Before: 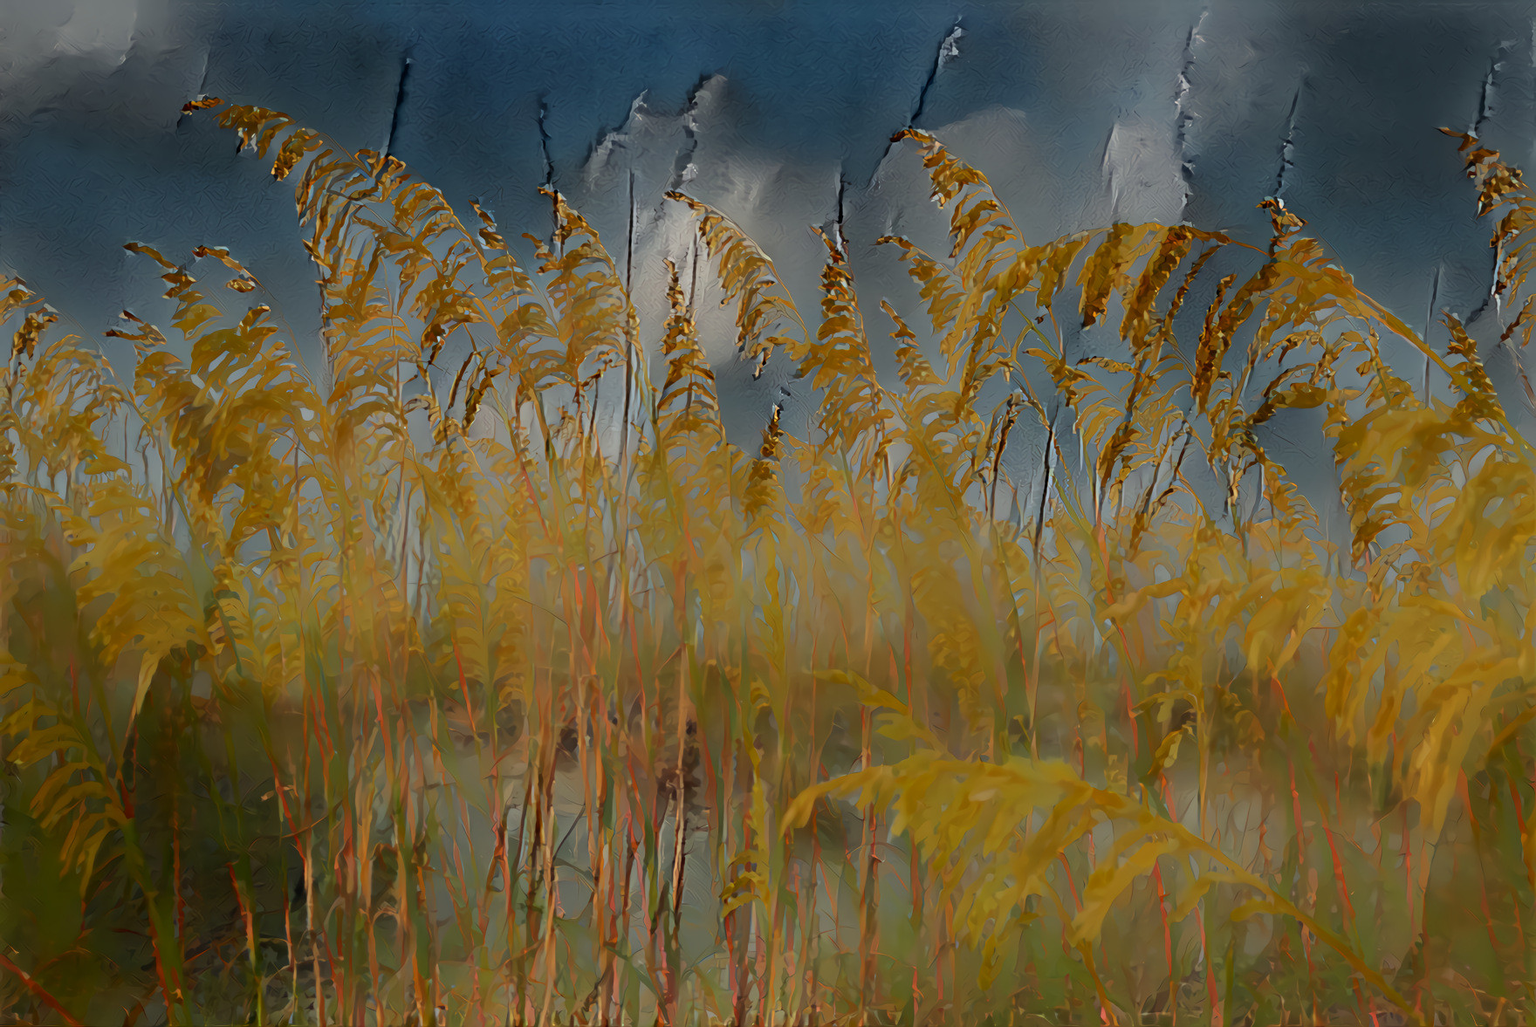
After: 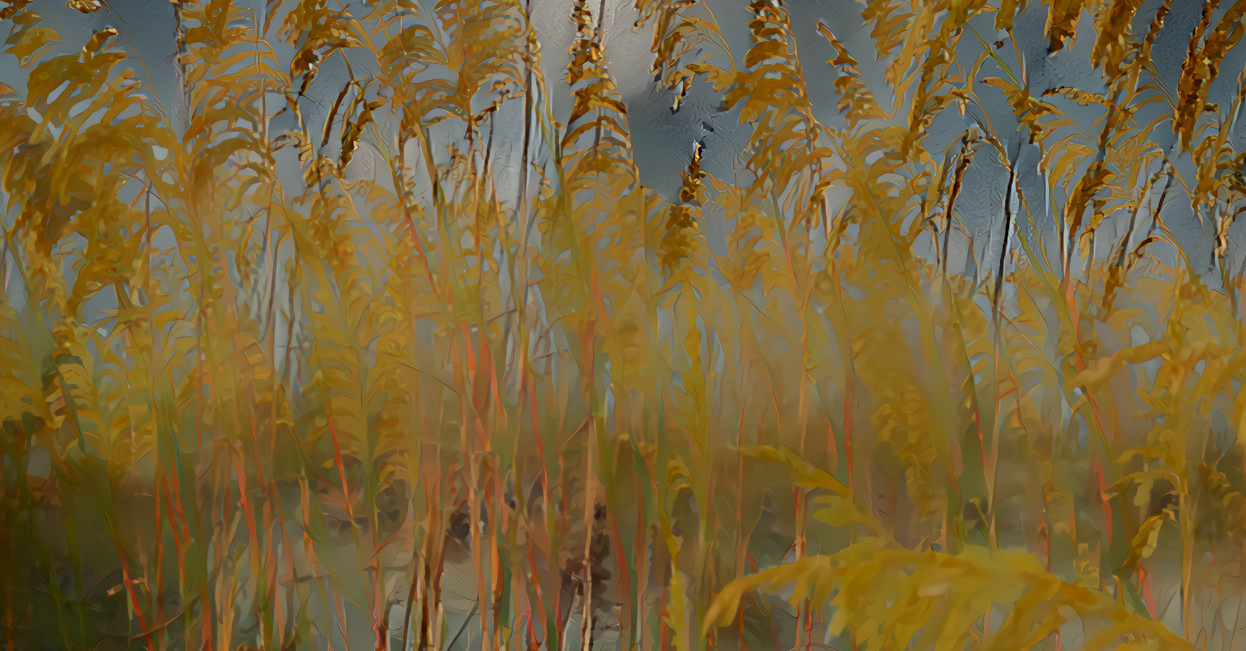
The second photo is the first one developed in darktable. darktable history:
crop: left 10.924%, top 27.422%, right 18.275%, bottom 17.221%
